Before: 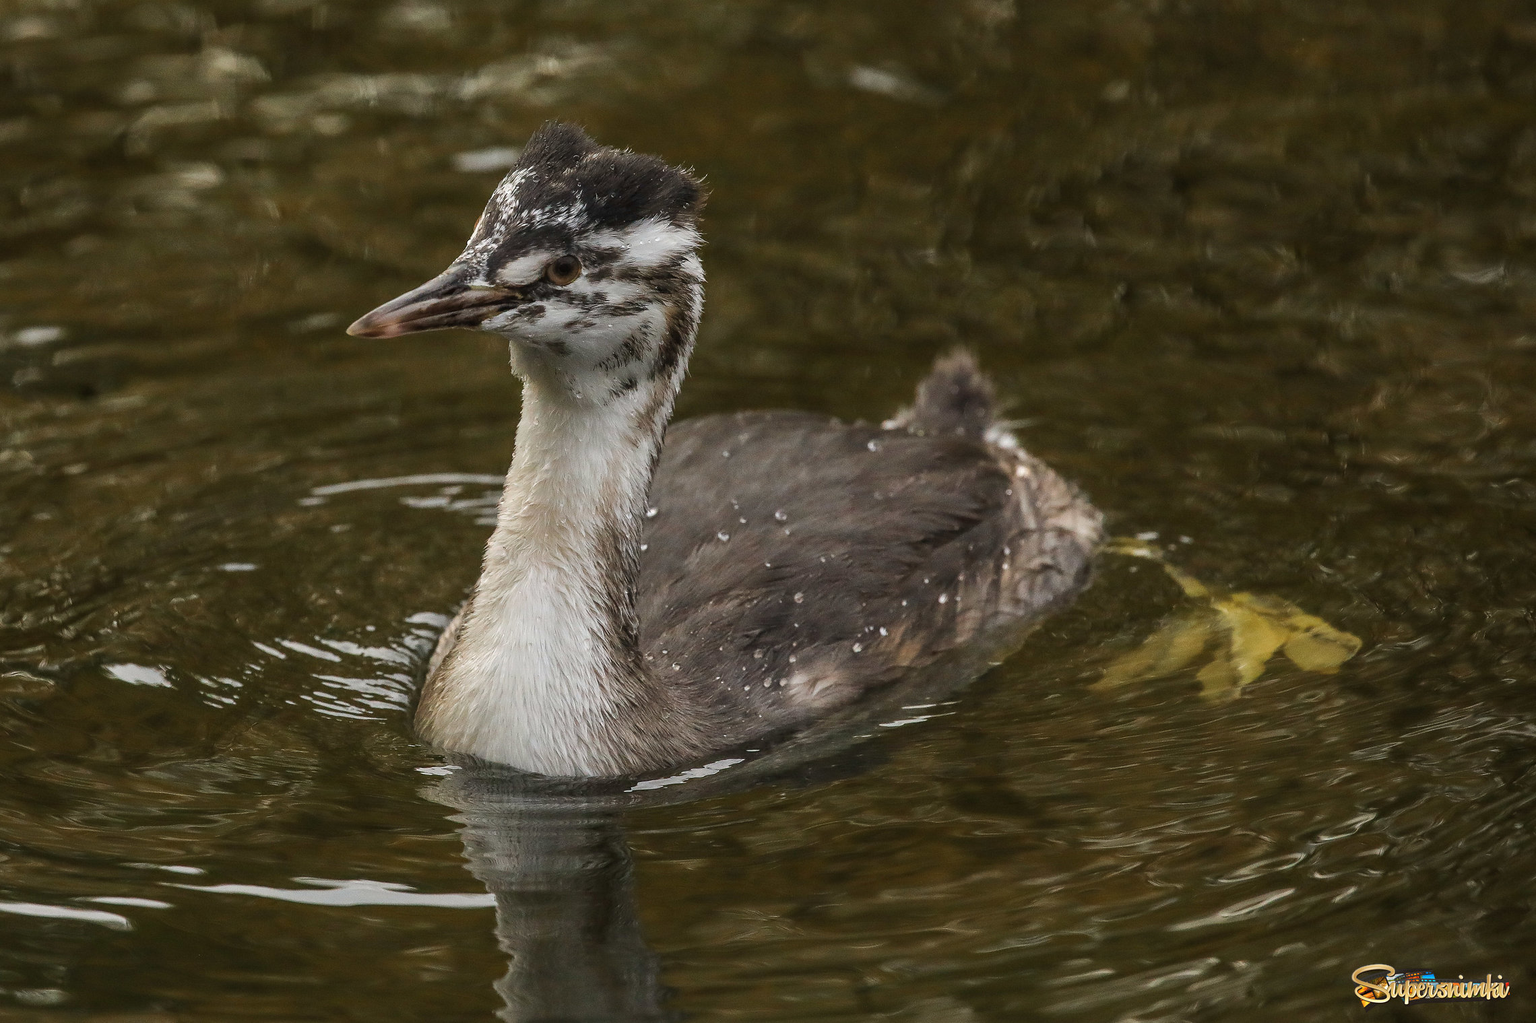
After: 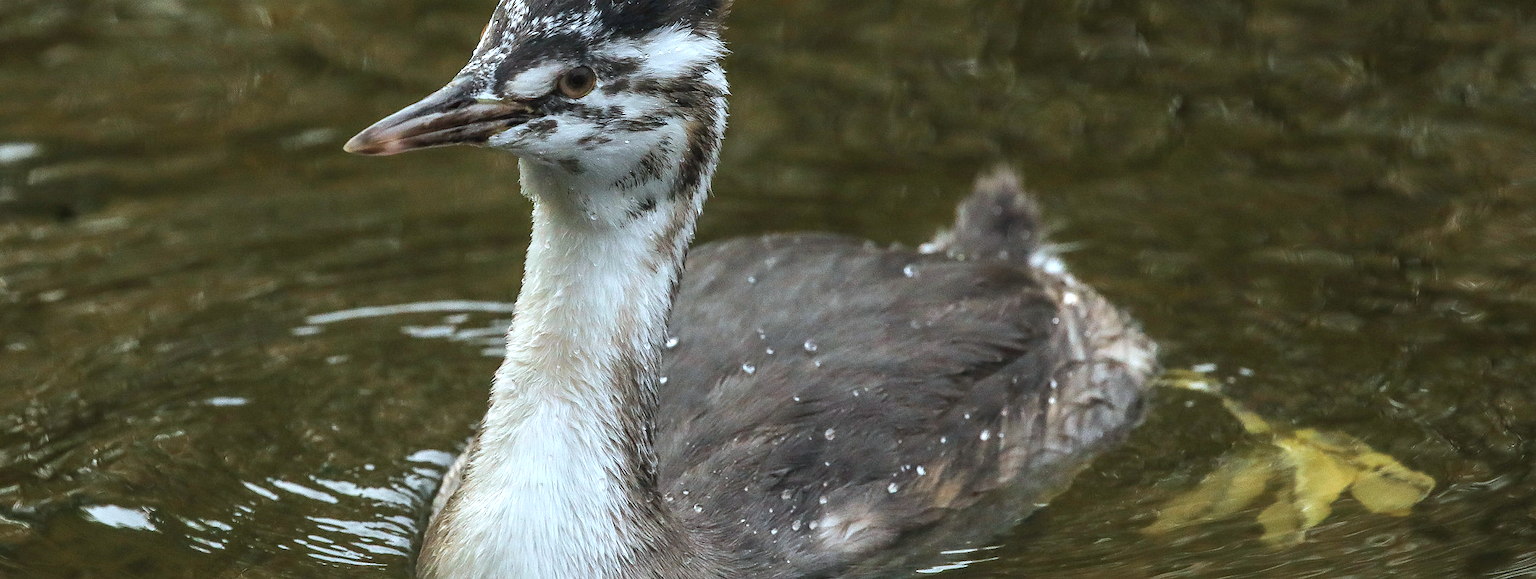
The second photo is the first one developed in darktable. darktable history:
crop: left 1.788%, top 18.97%, right 5.185%, bottom 28.331%
exposure: exposure 0.604 EV, compensate highlight preservation false
color calibration: illuminant F (fluorescent), F source F9 (Cool White Deluxe 4150 K) – high CRI, x 0.375, y 0.373, temperature 4156.89 K
